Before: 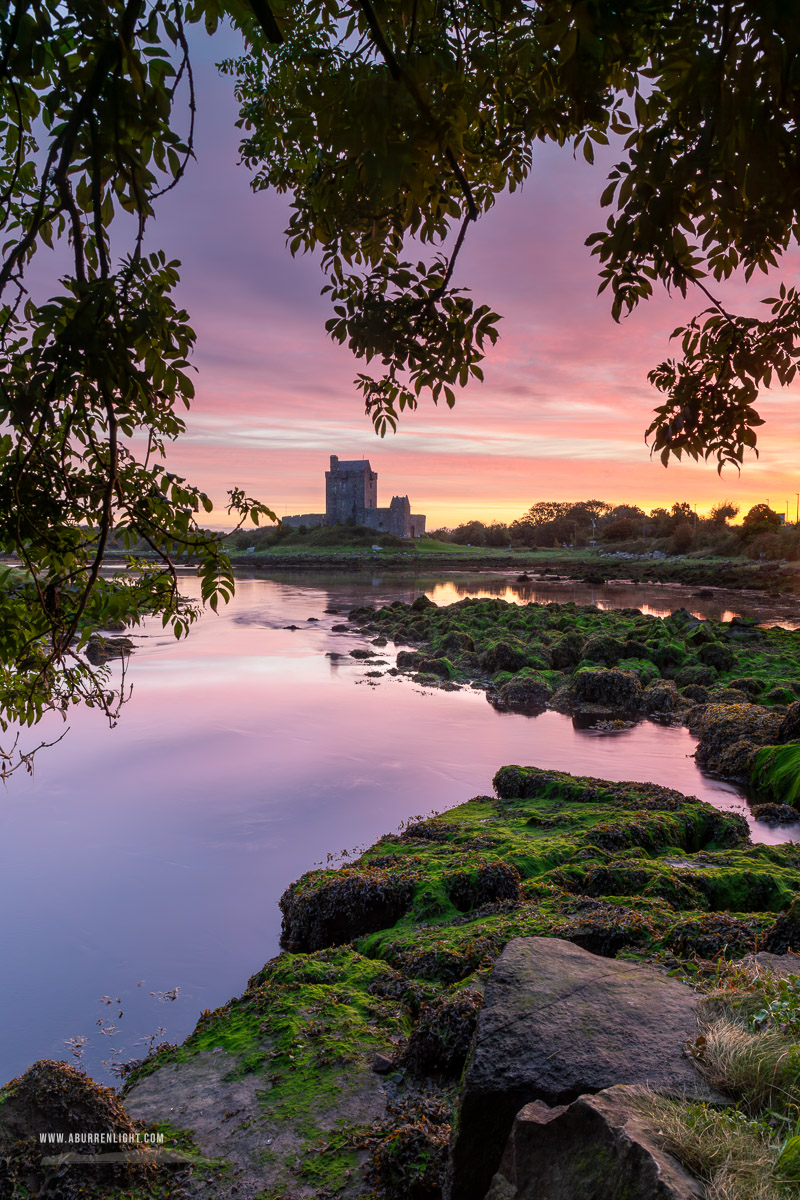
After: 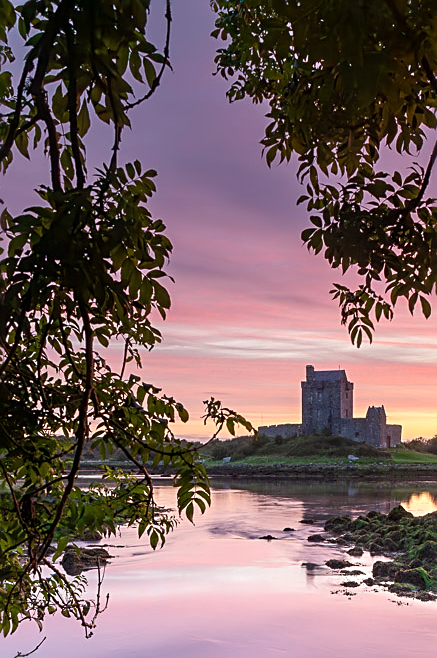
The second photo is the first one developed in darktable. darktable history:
crop and rotate: left 3.047%, top 7.509%, right 42.236%, bottom 37.598%
sharpen: on, module defaults
exposure: exposure 0.131 EV, compensate highlight preservation false
graduated density: density 0.38 EV, hardness 21%, rotation -6.11°, saturation 32%
